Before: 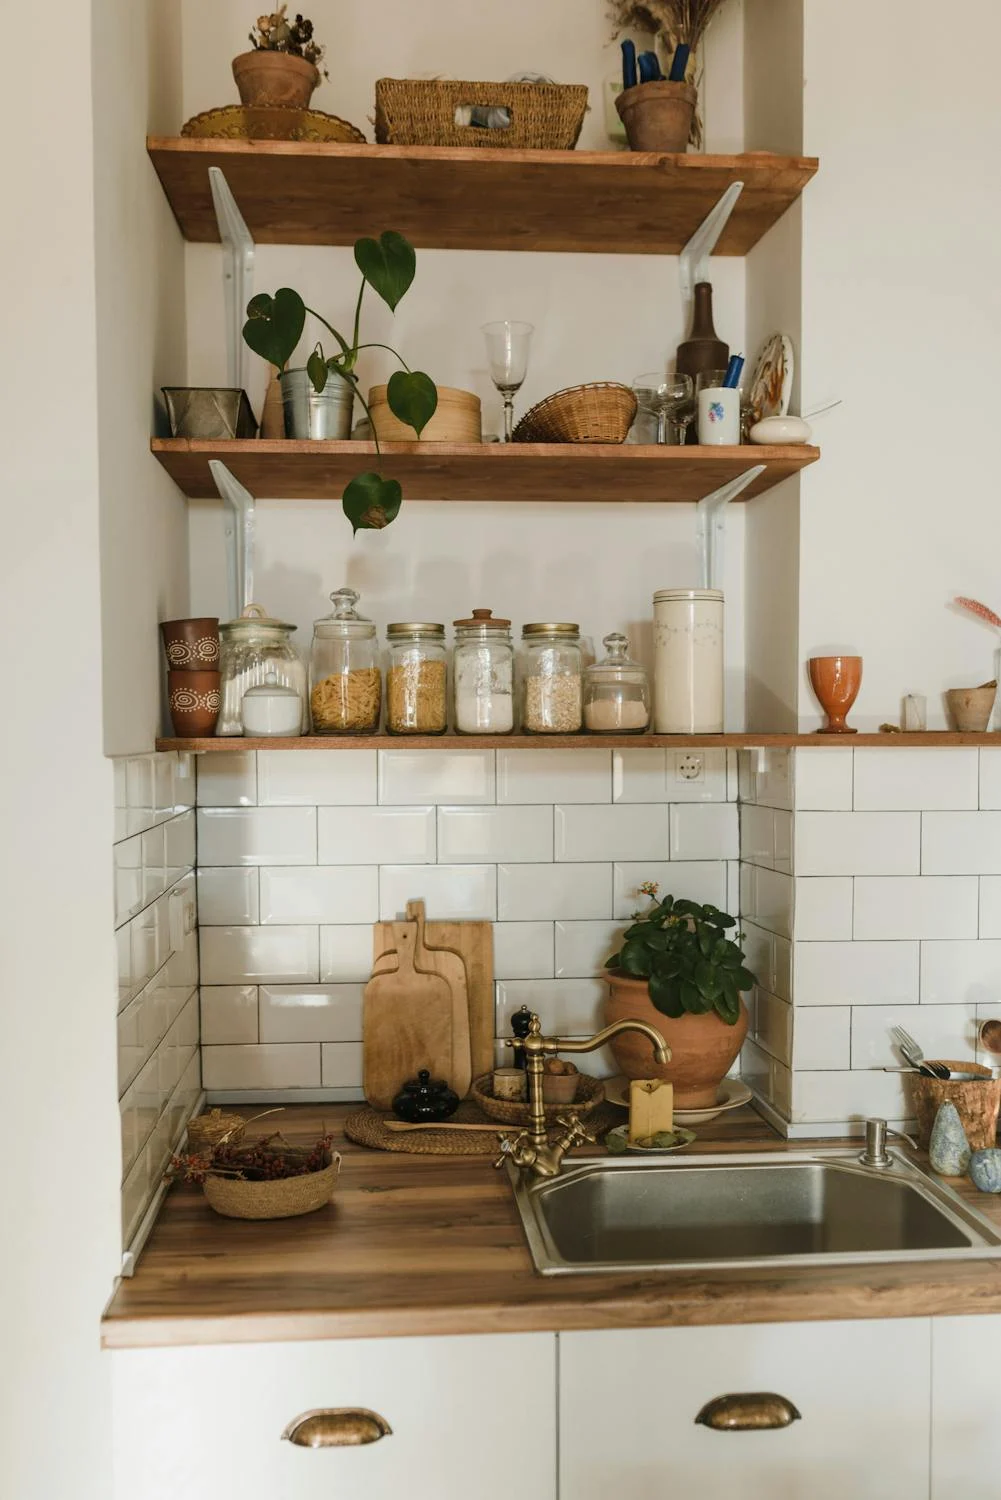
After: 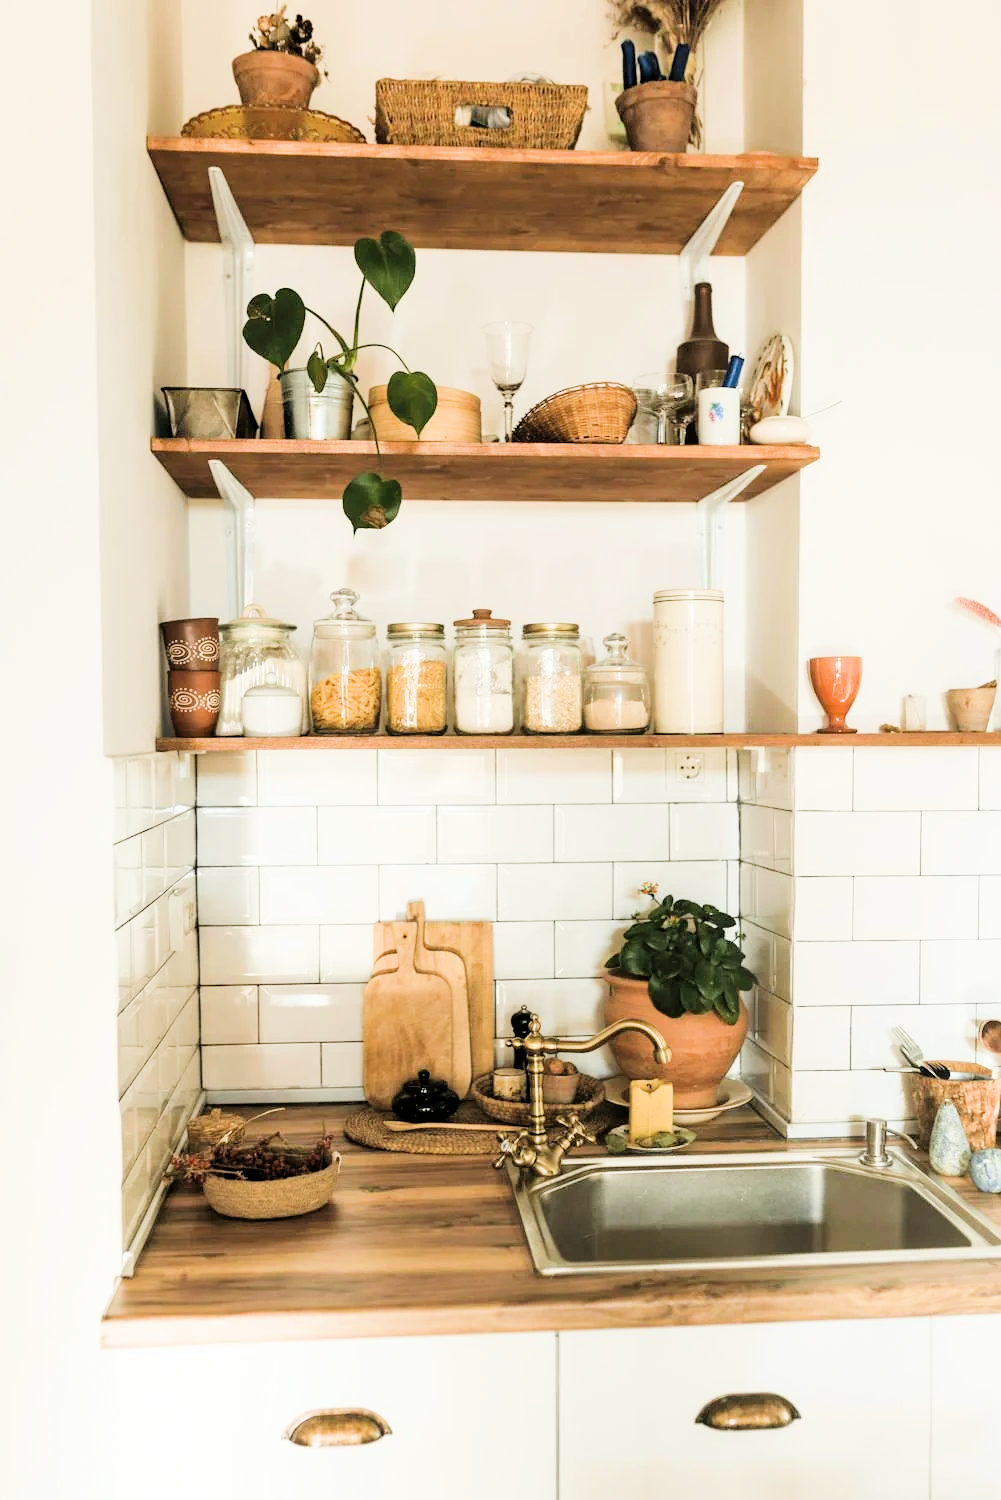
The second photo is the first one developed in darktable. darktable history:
filmic rgb: black relative exposure -5 EV, hardness 2.88, contrast 1.3, highlights saturation mix -10%
exposure: black level correction 0, exposure 1.5 EV, compensate highlight preservation false
